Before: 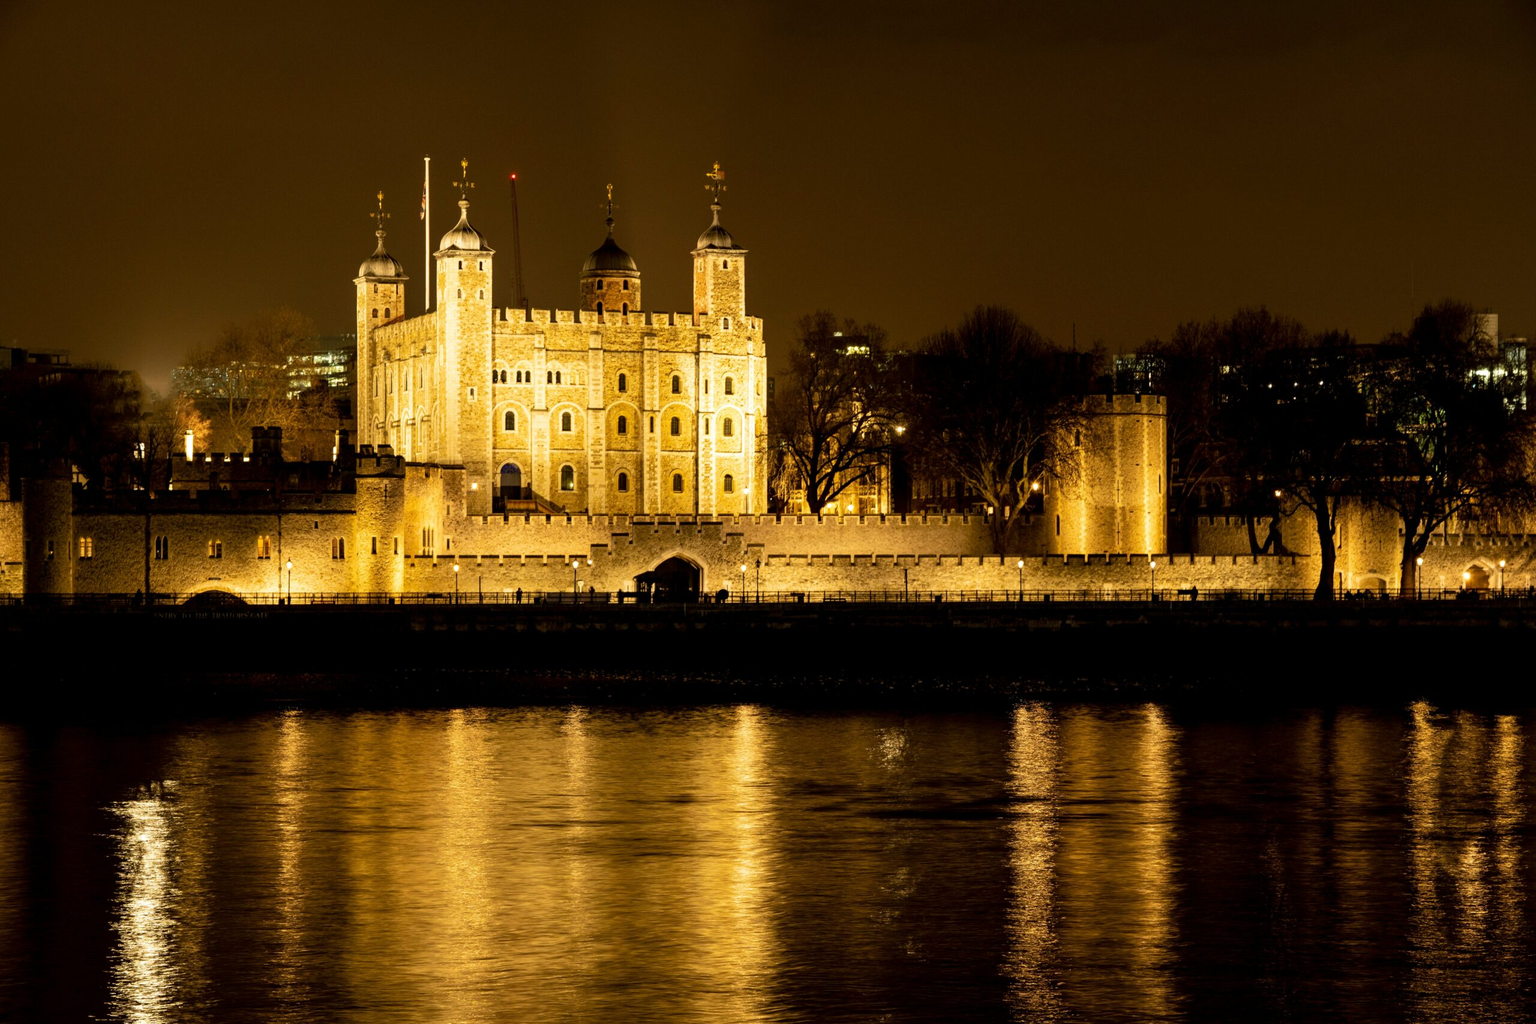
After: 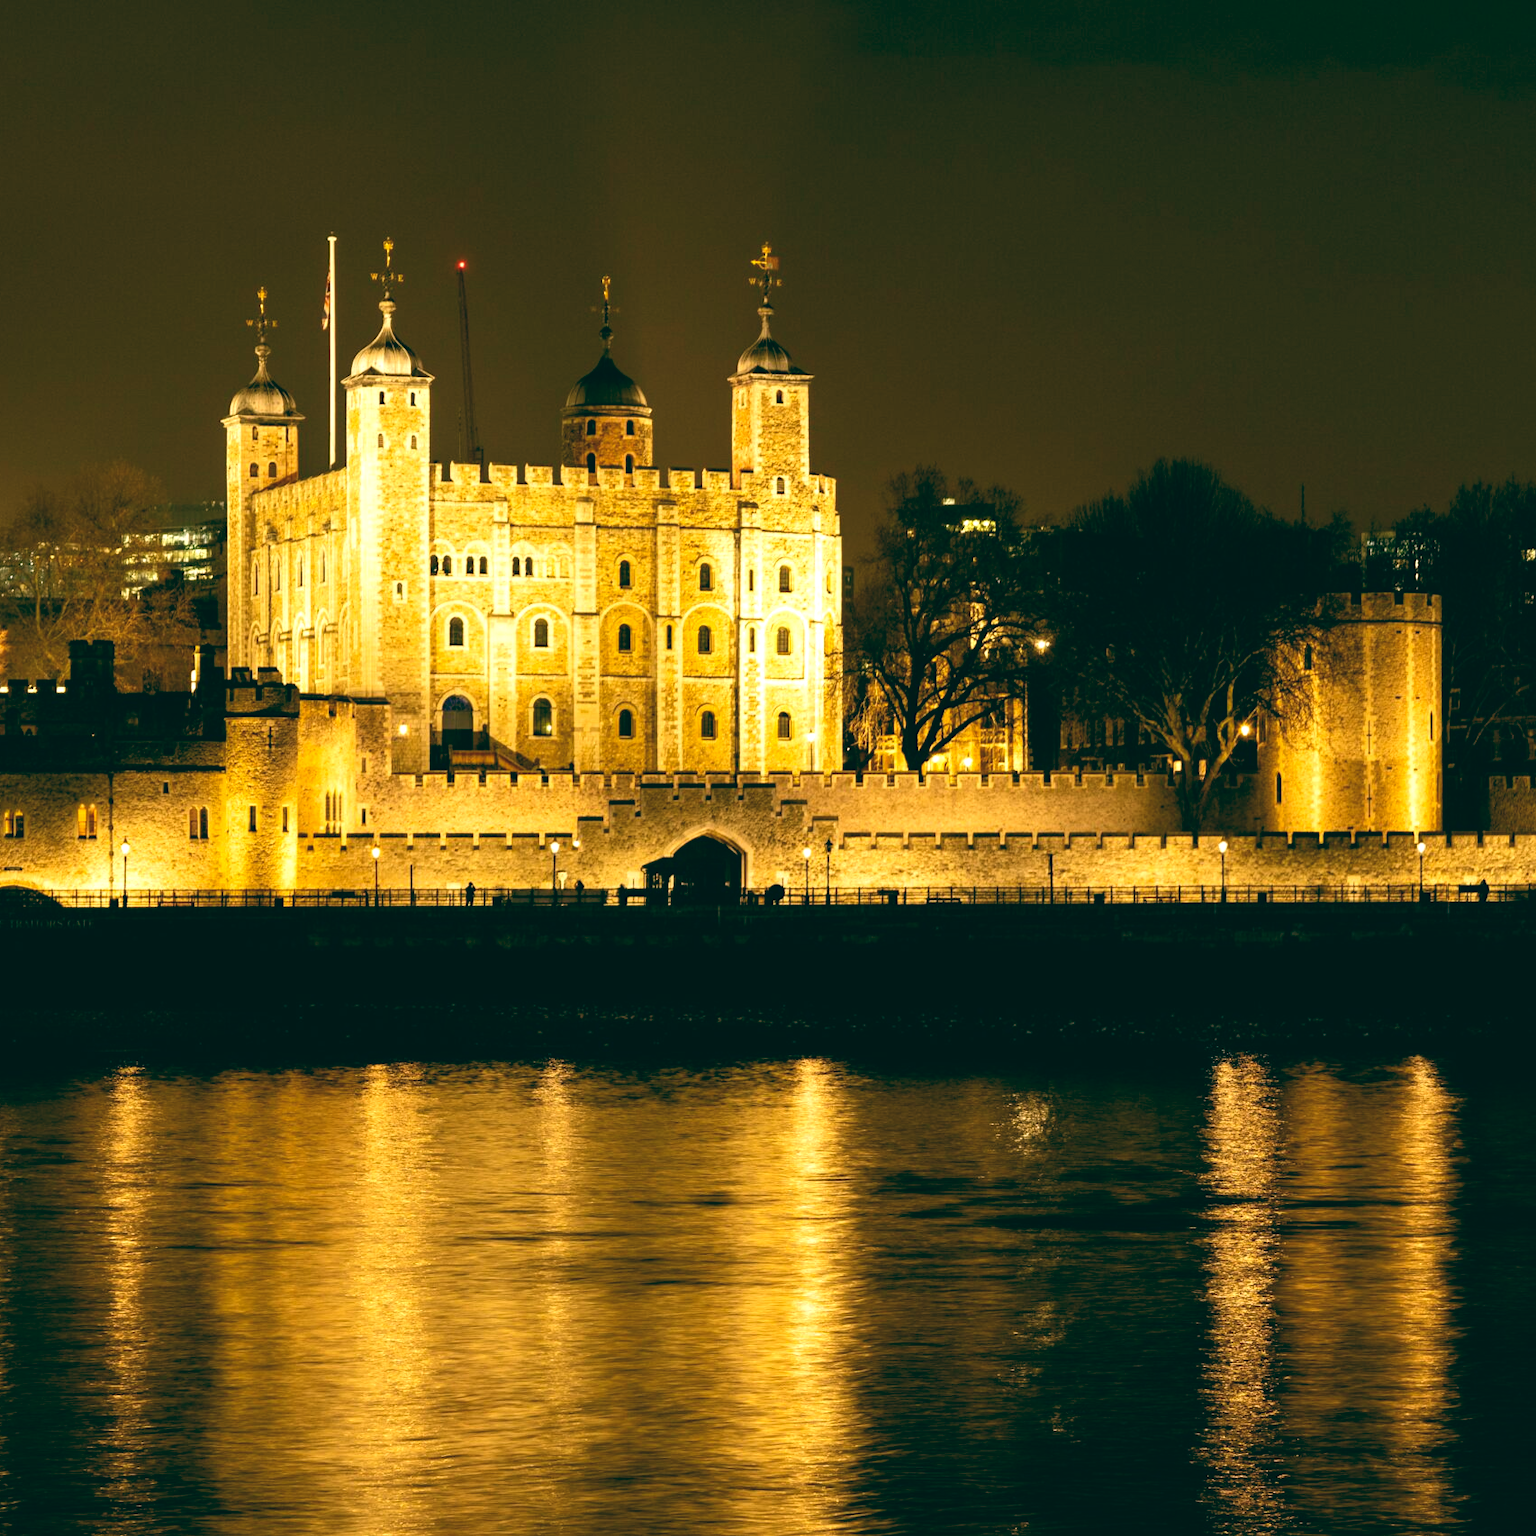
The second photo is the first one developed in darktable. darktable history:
white balance: red 1.05, blue 1.072
exposure: black level correction 0.001, exposure 0.5 EV, compensate exposure bias true, compensate highlight preservation false
color balance: lift [1.005, 0.99, 1.007, 1.01], gamma [1, 1.034, 1.032, 0.966], gain [0.873, 1.055, 1.067, 0.933]
crop and rotate: left 13.409%, right 19.924%
